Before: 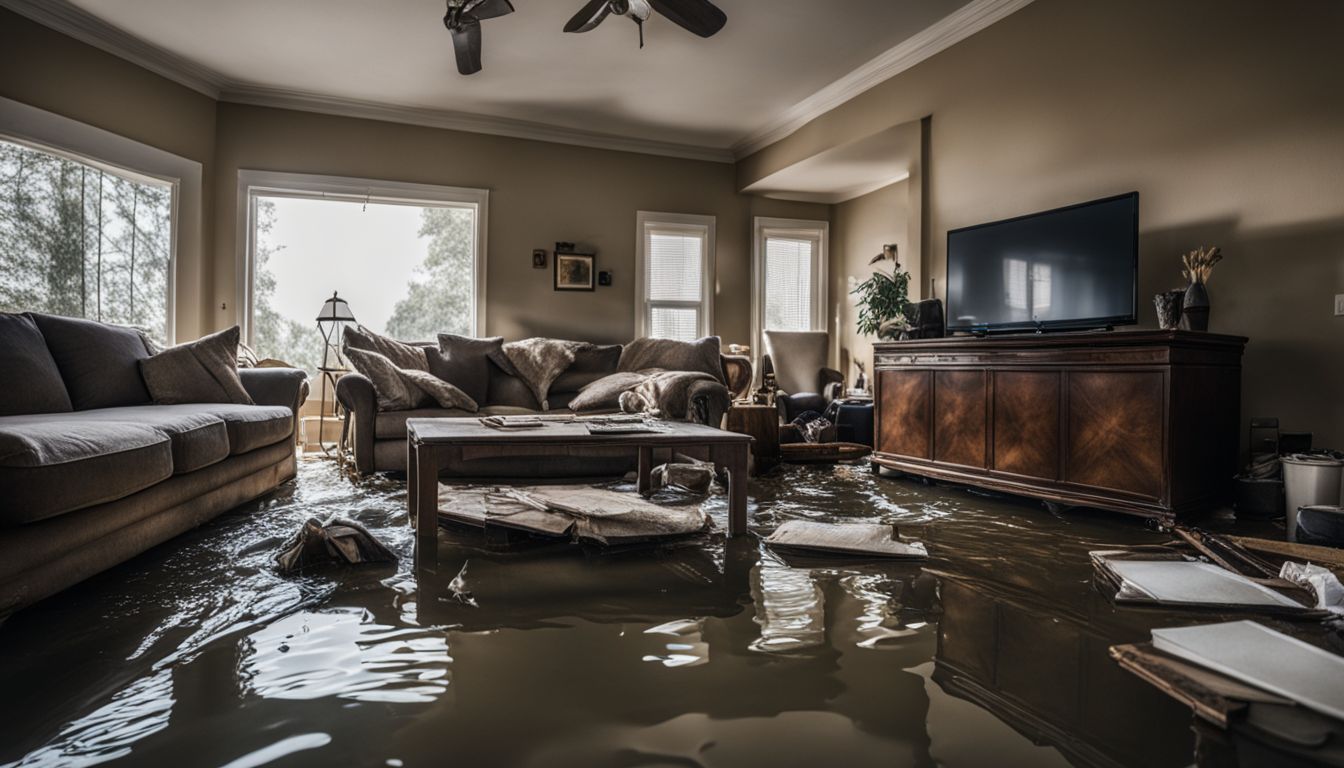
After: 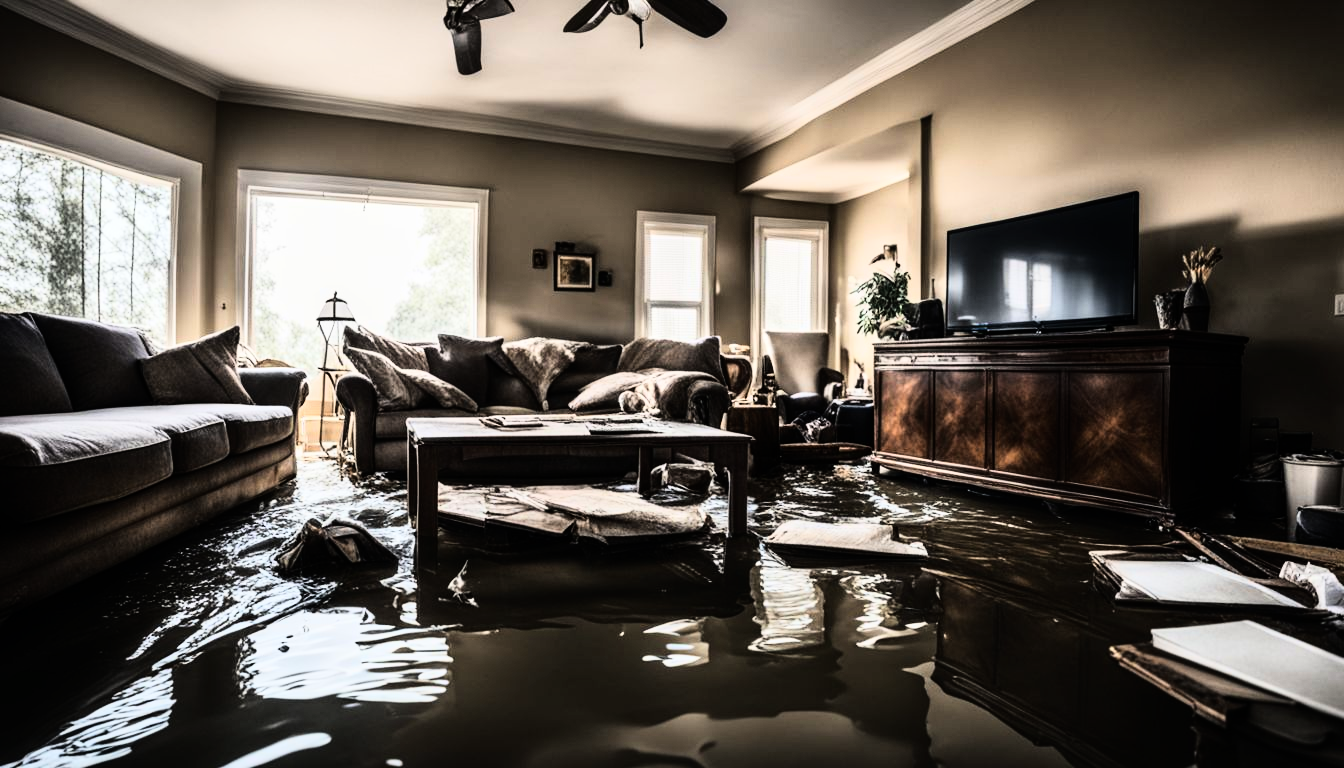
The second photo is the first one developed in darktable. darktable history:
graduated density: rotation -180°, offset 27.42
rgb curve: curves: ch0 [(0, 0) (0.21, 0.15) (0.24, 0.21) (0.5, 0.75) (0.75, 0.96) (0.89, 0.99) (1, 1)]; ch1 [(0, 0.02) (0.21, 0.13) (0.25, 0.2) (0.5, 0.67) (0.75, 0.9) (0.89, 0.97) (1, 1)]; ch2 [(0, 0.02) (0.21, 0.13) (0.25, 0.2) (0.5, 0.67) (0.75, 0.9) (0.89, 0.97) (1, 1)], compensate middle gray true
color balance: mode lift, gamma, gain (sRGB)
